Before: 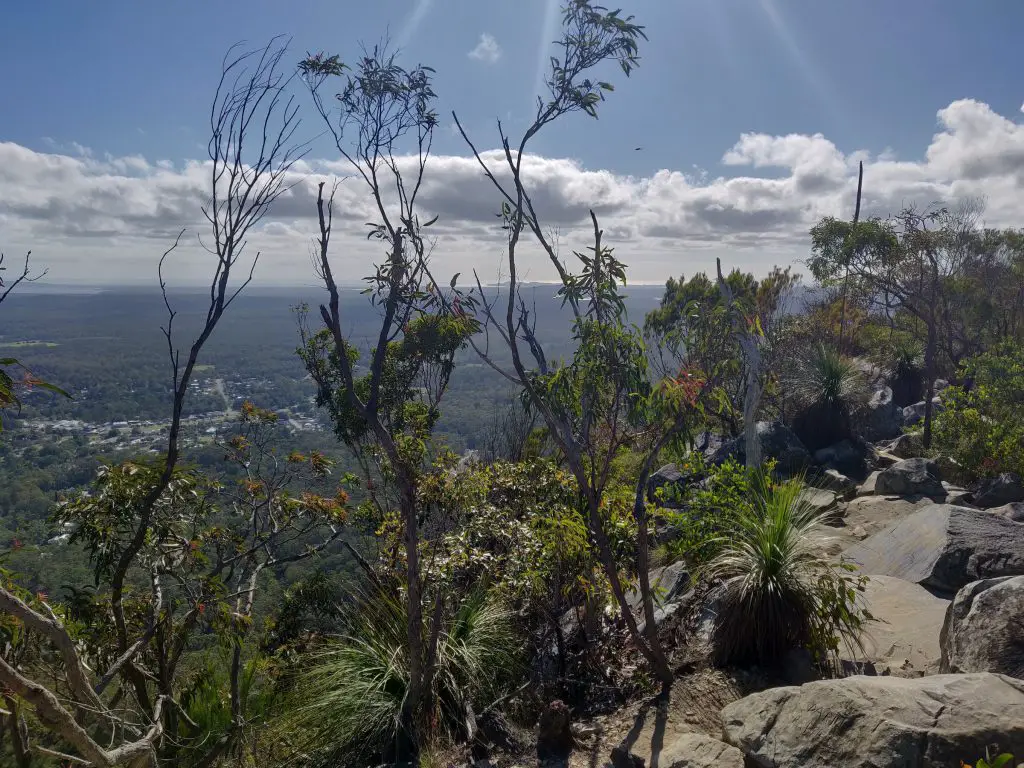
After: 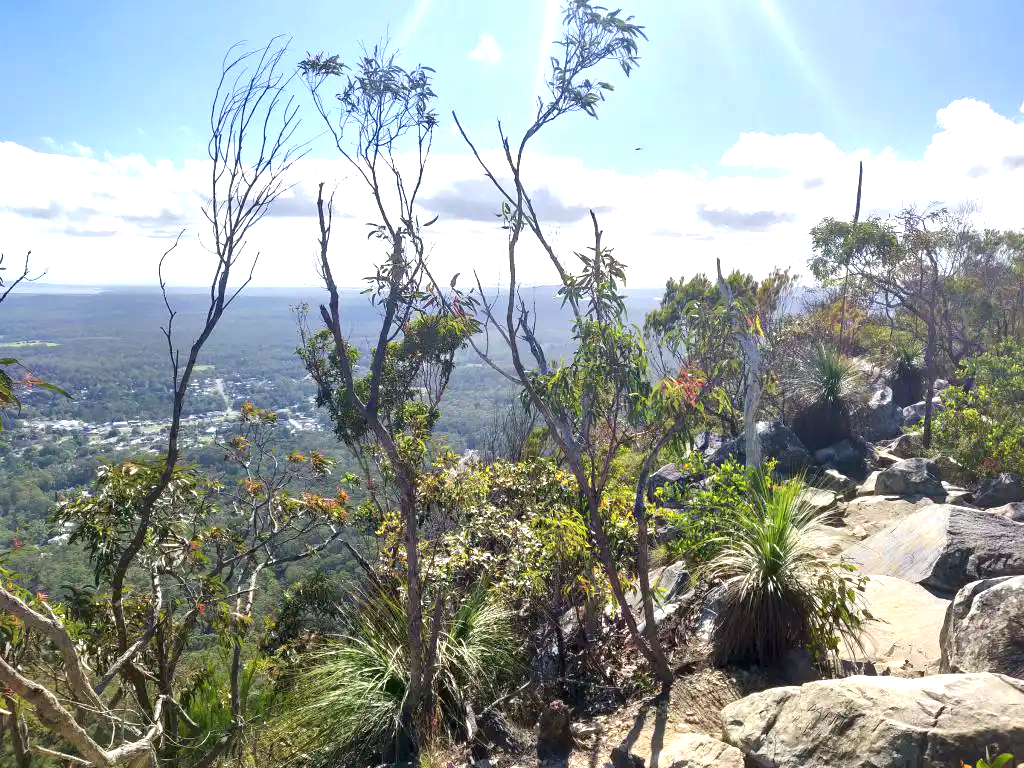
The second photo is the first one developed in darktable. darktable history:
exposure: black level correction 0, exposure 1.738 EV, compensate exposure bias true, compensate highlight preservation false
